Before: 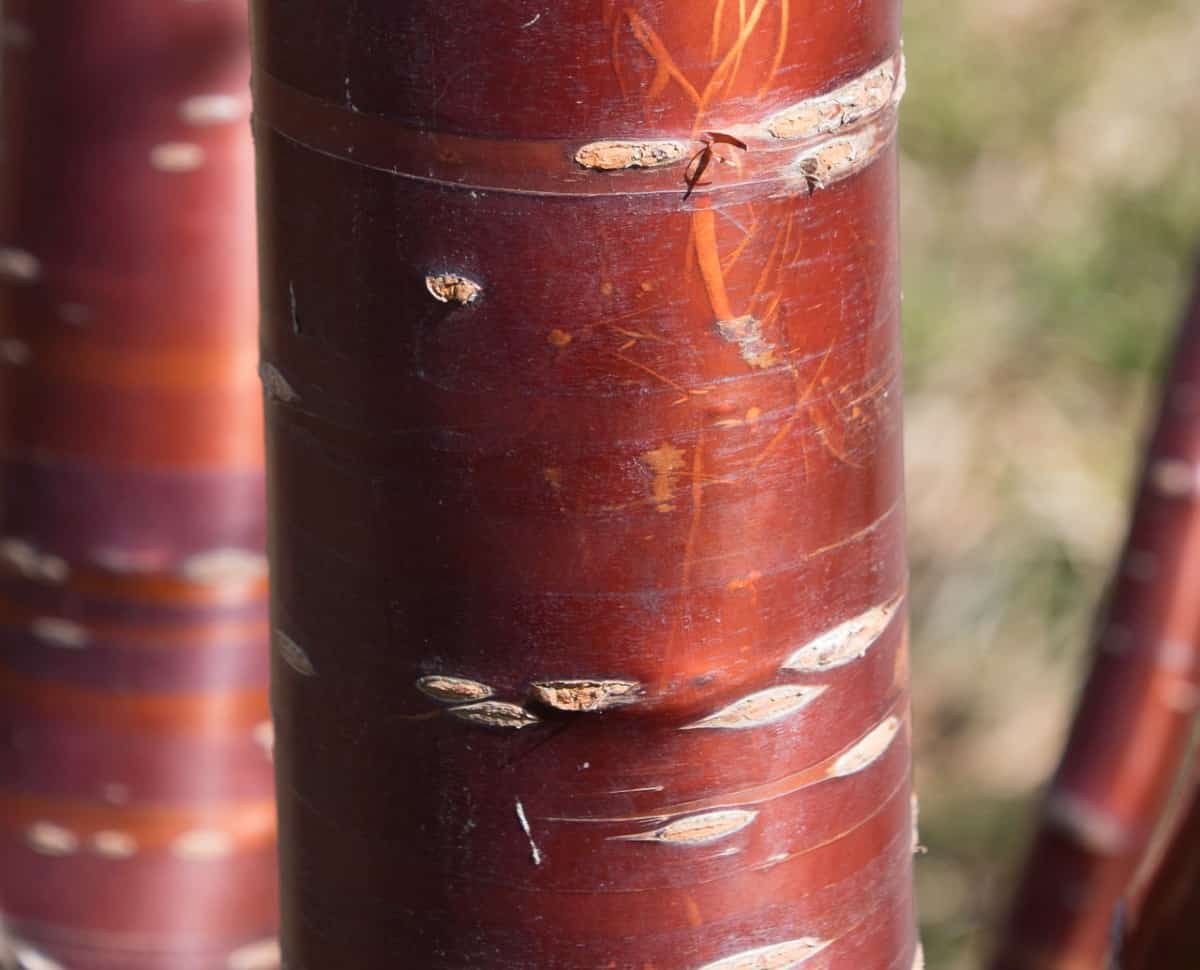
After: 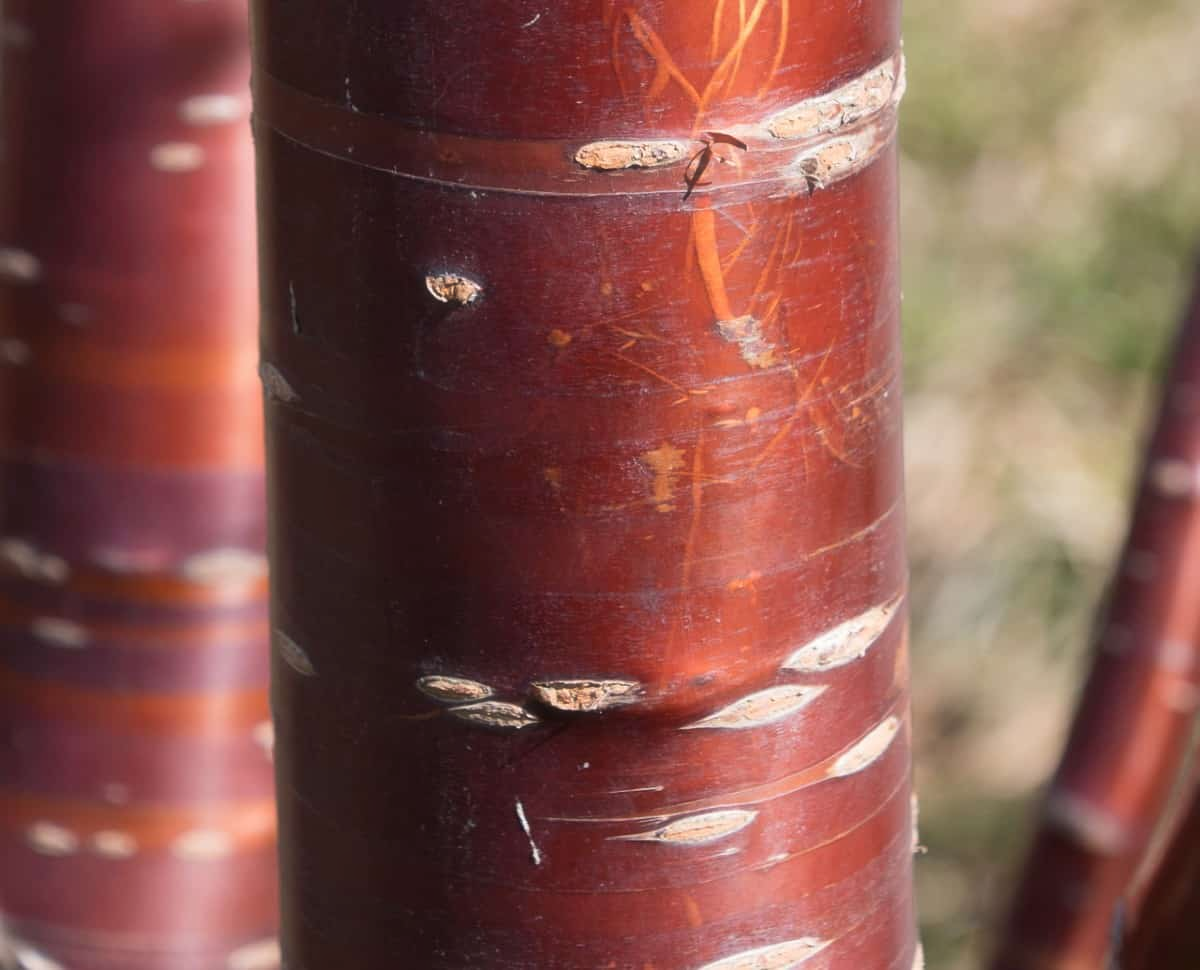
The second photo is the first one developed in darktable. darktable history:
haze removal: strength -0.094, adaptive false
